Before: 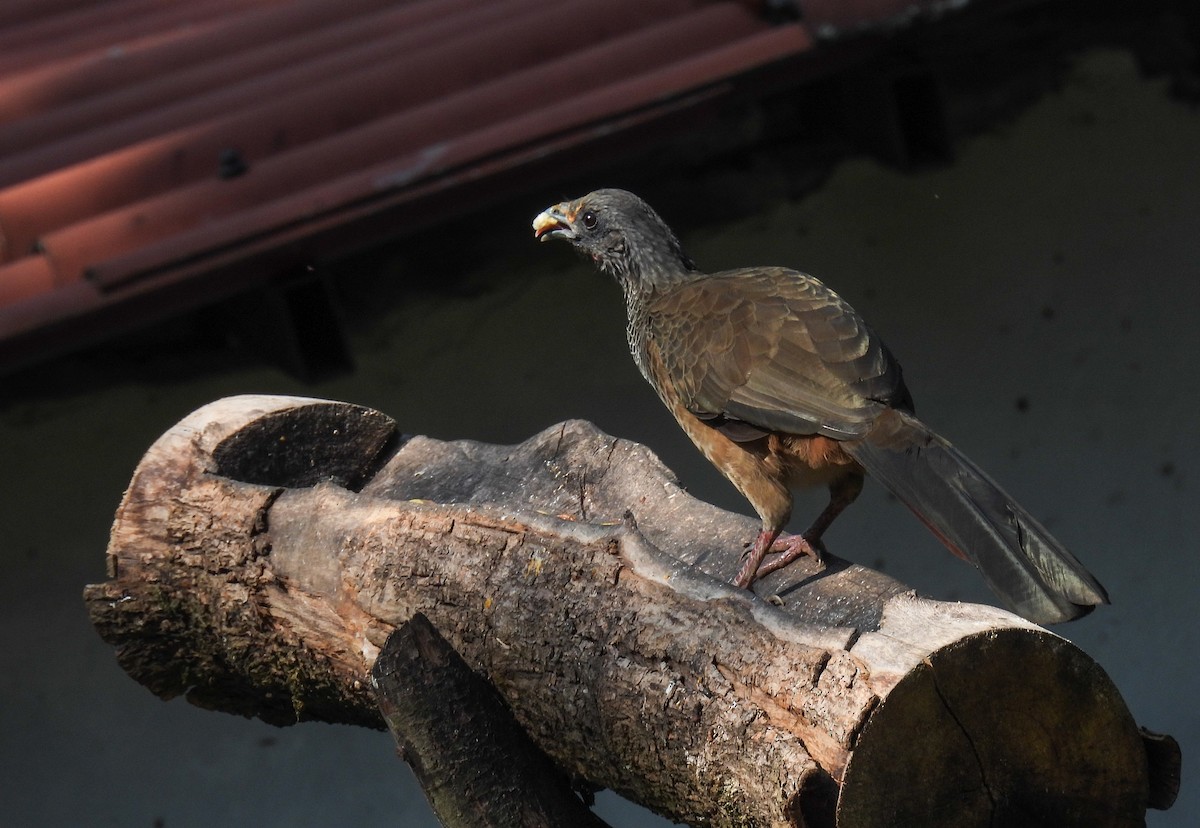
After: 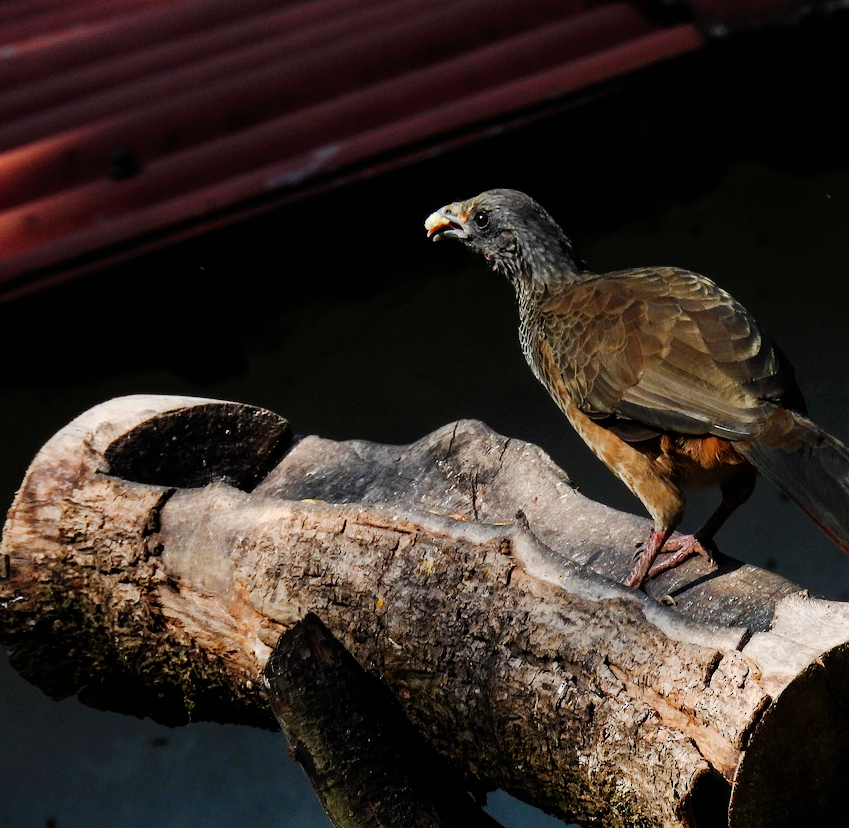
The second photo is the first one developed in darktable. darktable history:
crop and rotate: left 9.061%, right 20.142%
exposure: black level correction 0.002, exposure -0.1 EV, compensate highlight preservation false
tone curve: curves: ch0 [(0, 0) (0.003, 0) (0.011, 0.001) (0.025, 0.003) (0.044, 0.005) (0.069, 0.012) (0.1, 0.023) (0.136, 0.039) (0.177, 0.088) (0.224, 0.15) (0.277, 0.24) (0.335, 0.337) (0.399, 0.437) (0.468, 0.535) (0.543, 0.629) (0.623, 0.71) (0.709, 0.782) (0.801, 0.856) (0.898, 0.94) (1, 1)], preserve colors none
